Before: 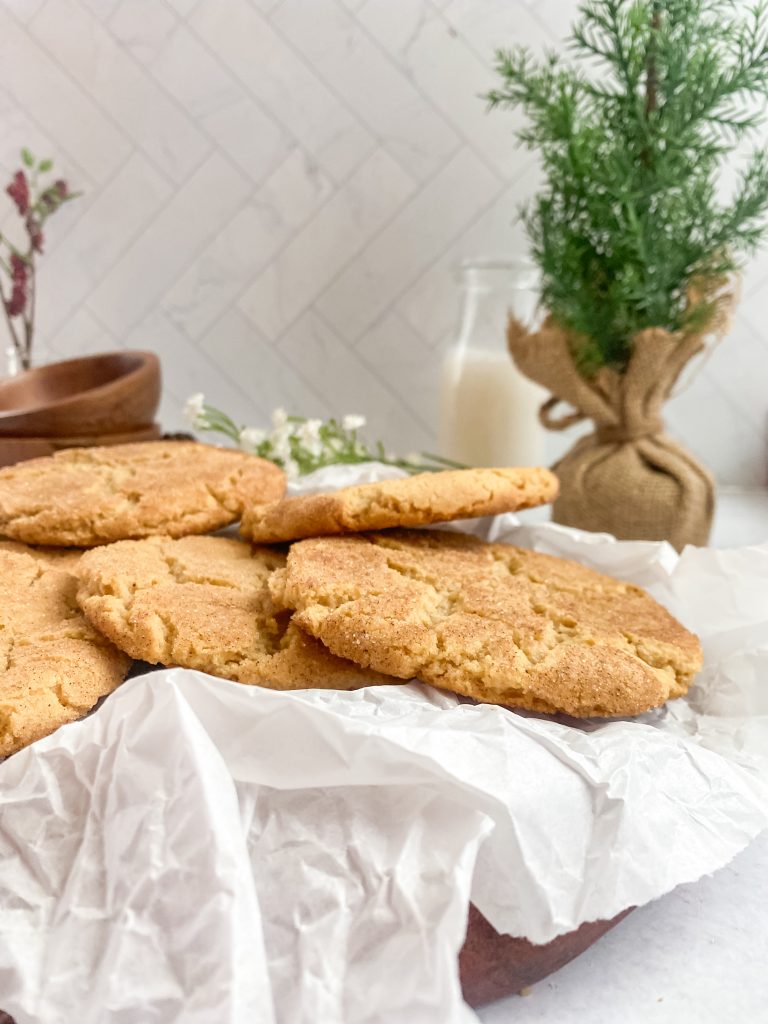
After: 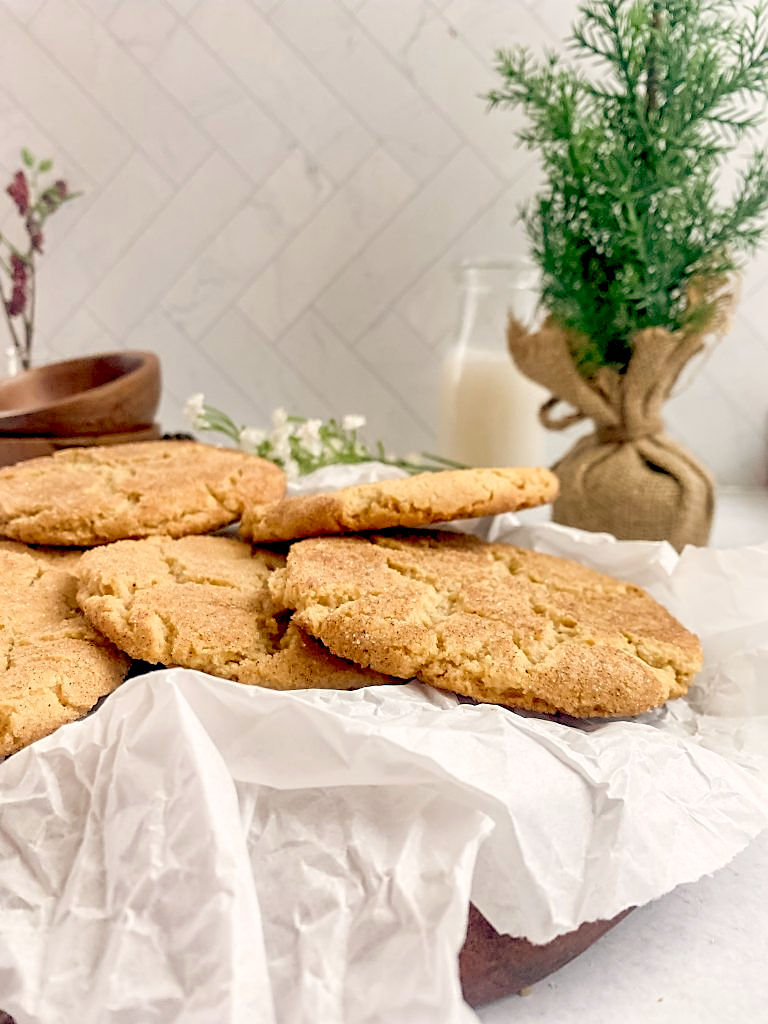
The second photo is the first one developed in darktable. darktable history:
color balance: lift [0.975, 0.993, 1, 1.015], gamma [1.1, 1, 1, 0.945], gain [1, 1.04, 1, 0.95]
sharpen: on, module defaults
